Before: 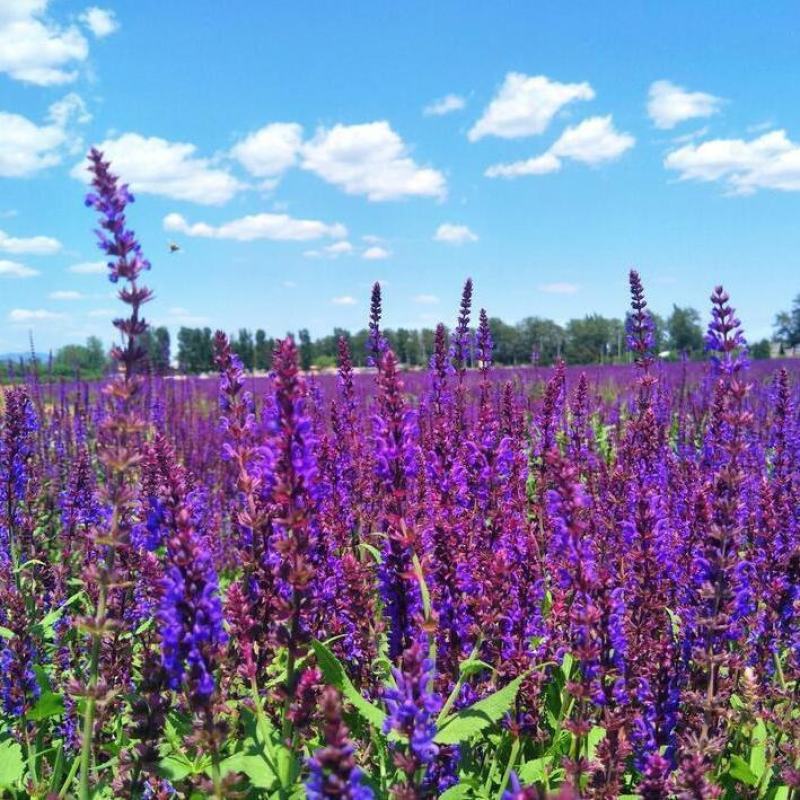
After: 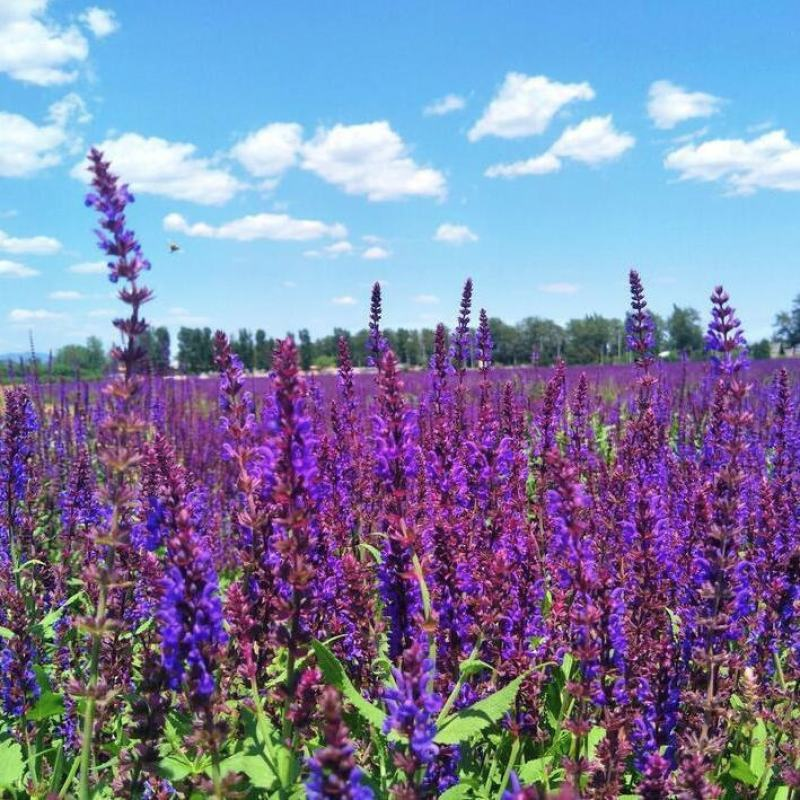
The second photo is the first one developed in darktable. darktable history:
contrast brightness saturation: contrast 0.012, saturation -0.049
